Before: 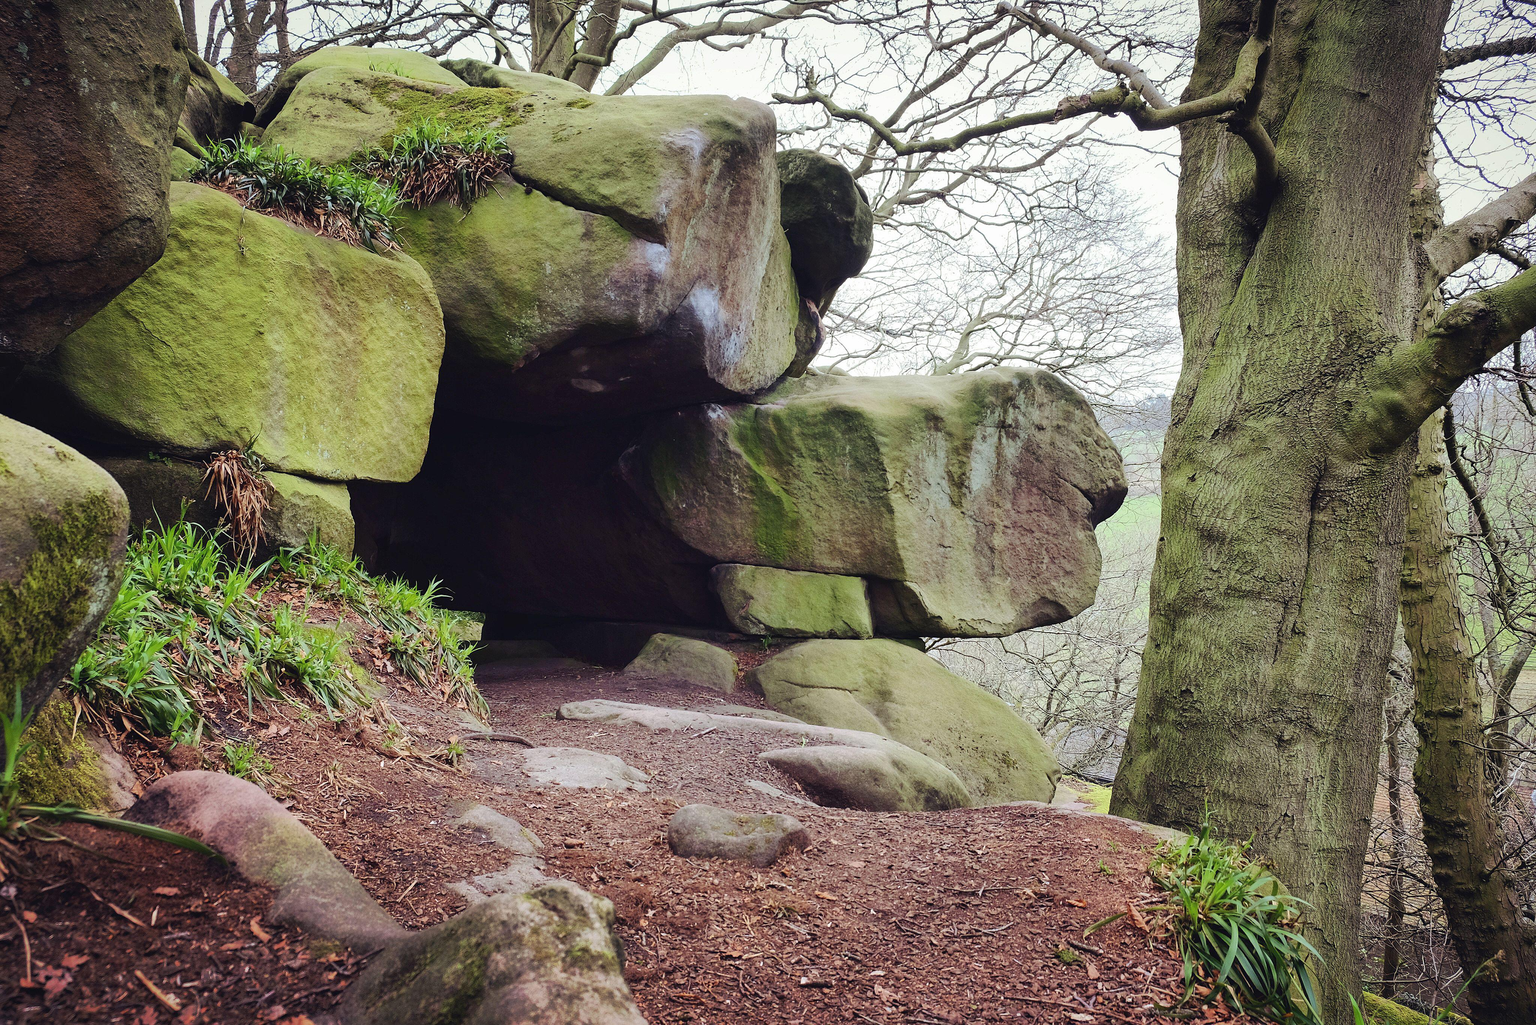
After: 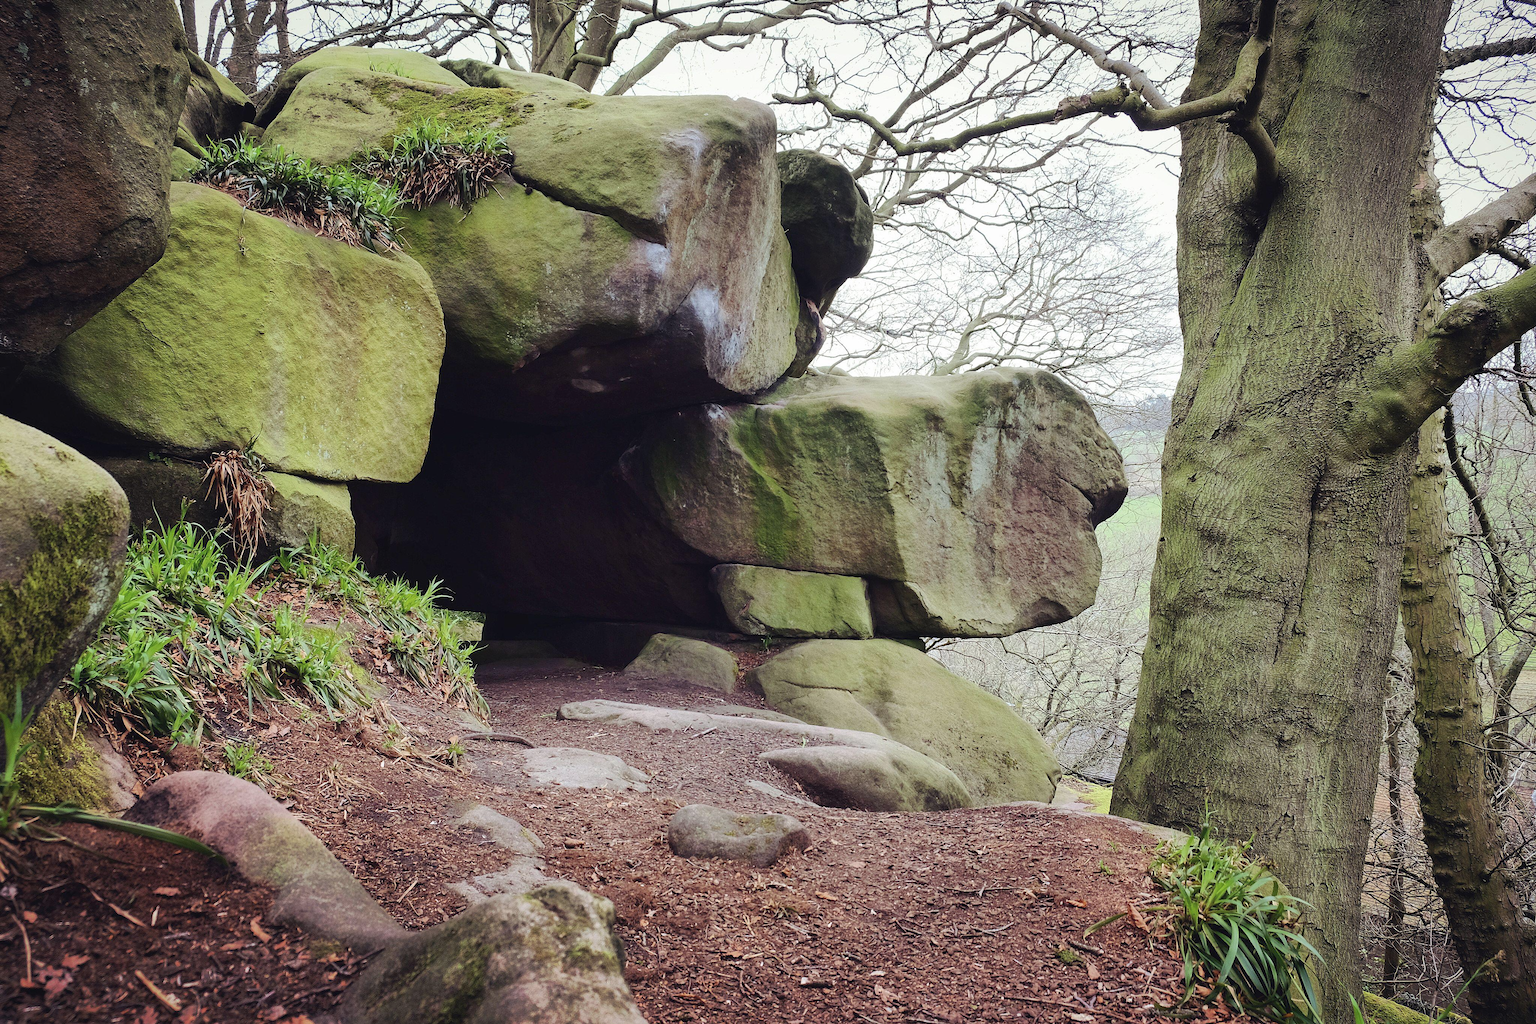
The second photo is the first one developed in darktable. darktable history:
contrast brightness saturation: saturation -0.09
